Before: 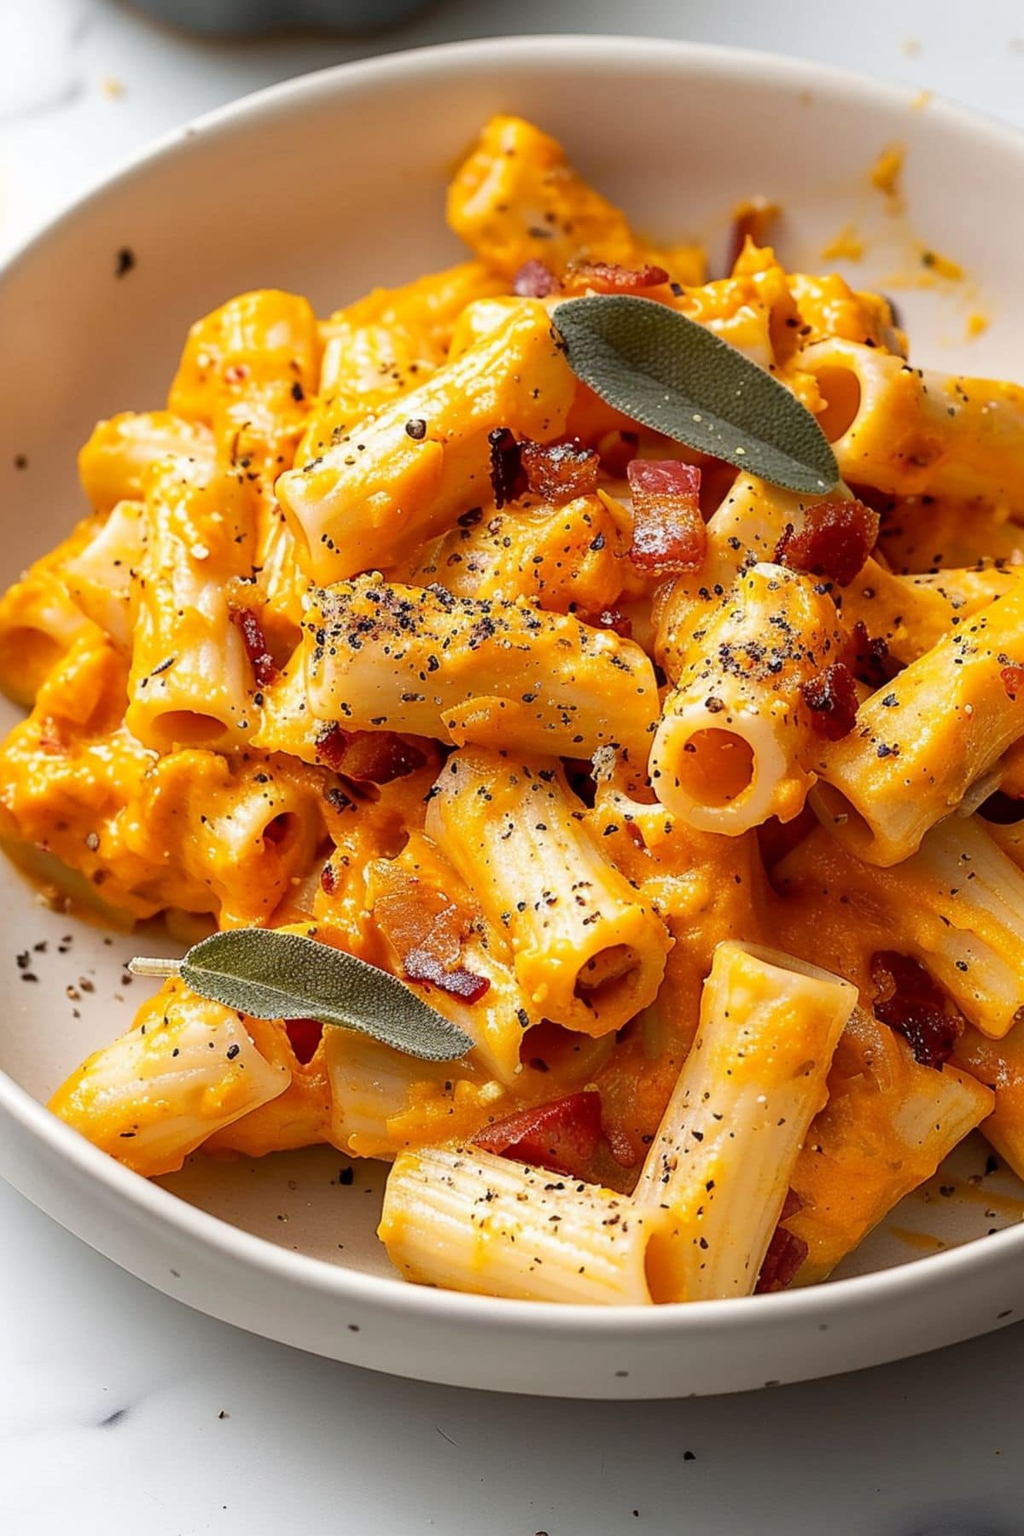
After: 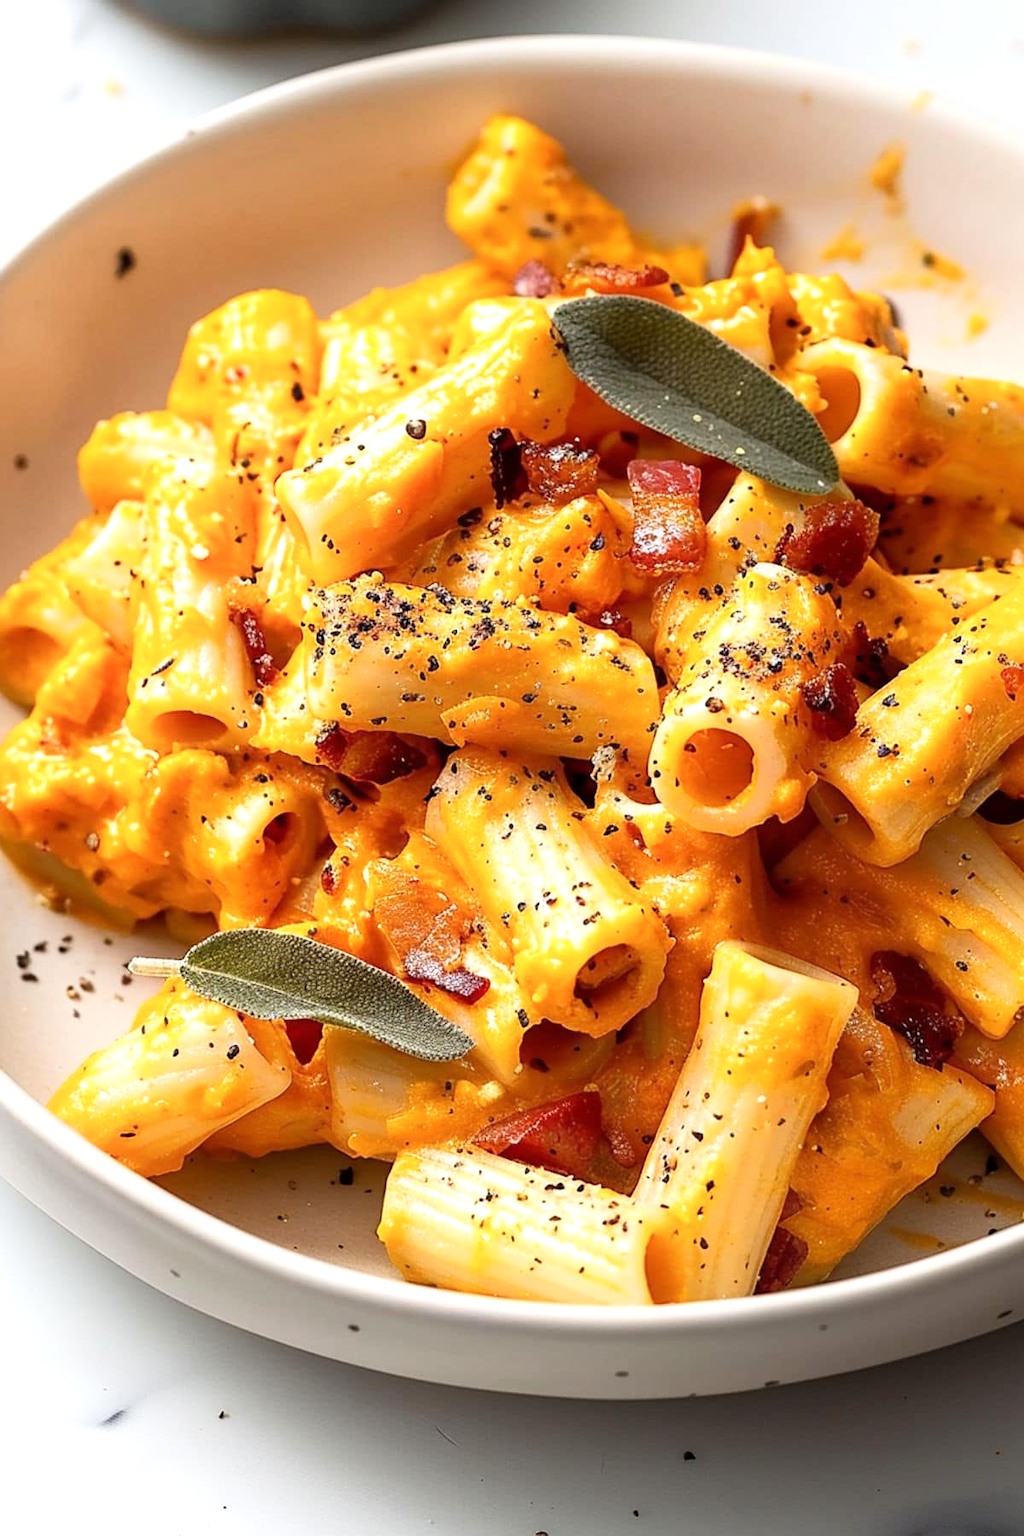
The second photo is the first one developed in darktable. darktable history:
shadows and highlights: shadows -0.693, highlights 39.62
tone equalizer: -8 EV -0.427 EV, -7 EV -0.371 EV, -6 EV -0.32 EV, -5 EV -0.209 EV, -3 EV 0.2 EV, -2 EV 0.324 EV, -1 EV 0.384 EV, +0 EV 0.395 EV
